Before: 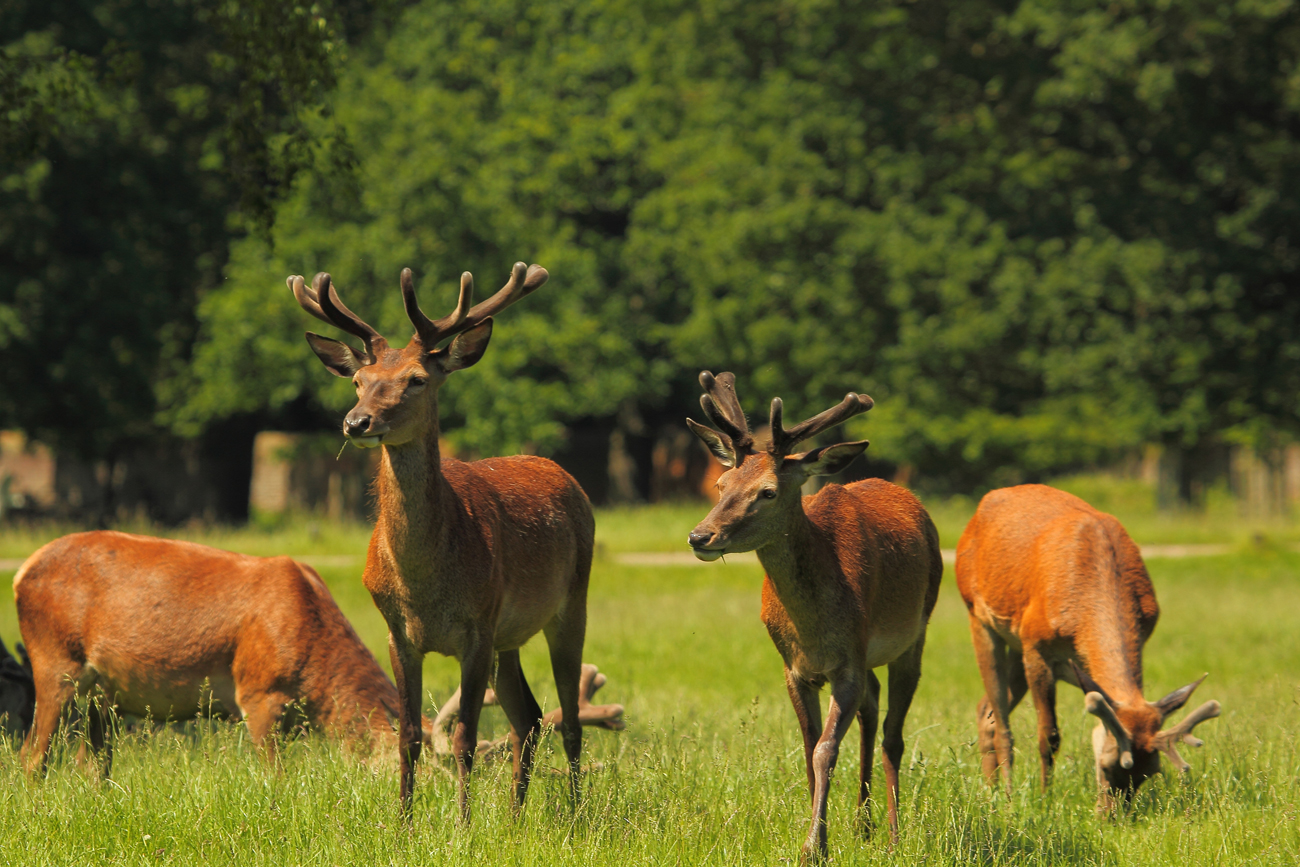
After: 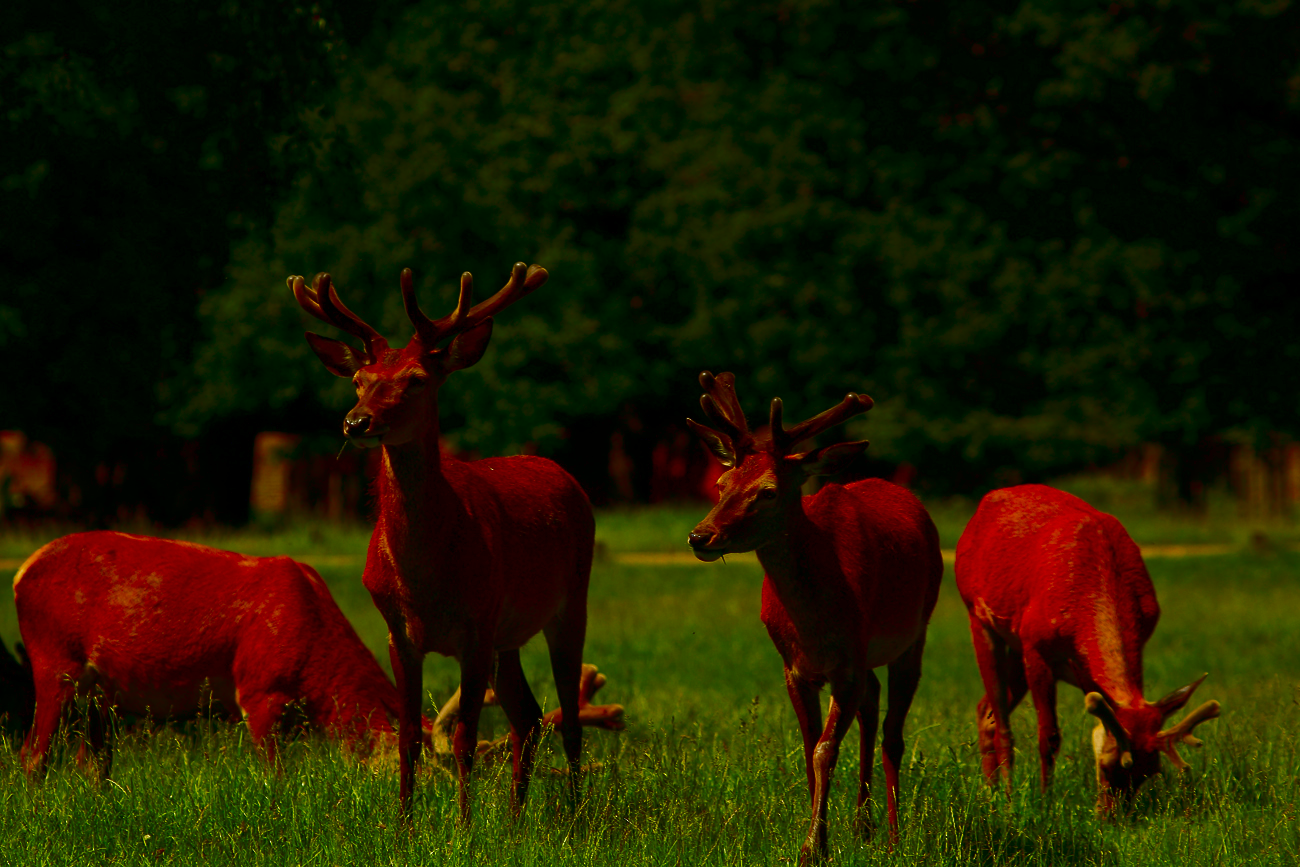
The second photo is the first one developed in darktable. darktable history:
contrast brightness saturation: brightness -0.982, saturation 0.985
